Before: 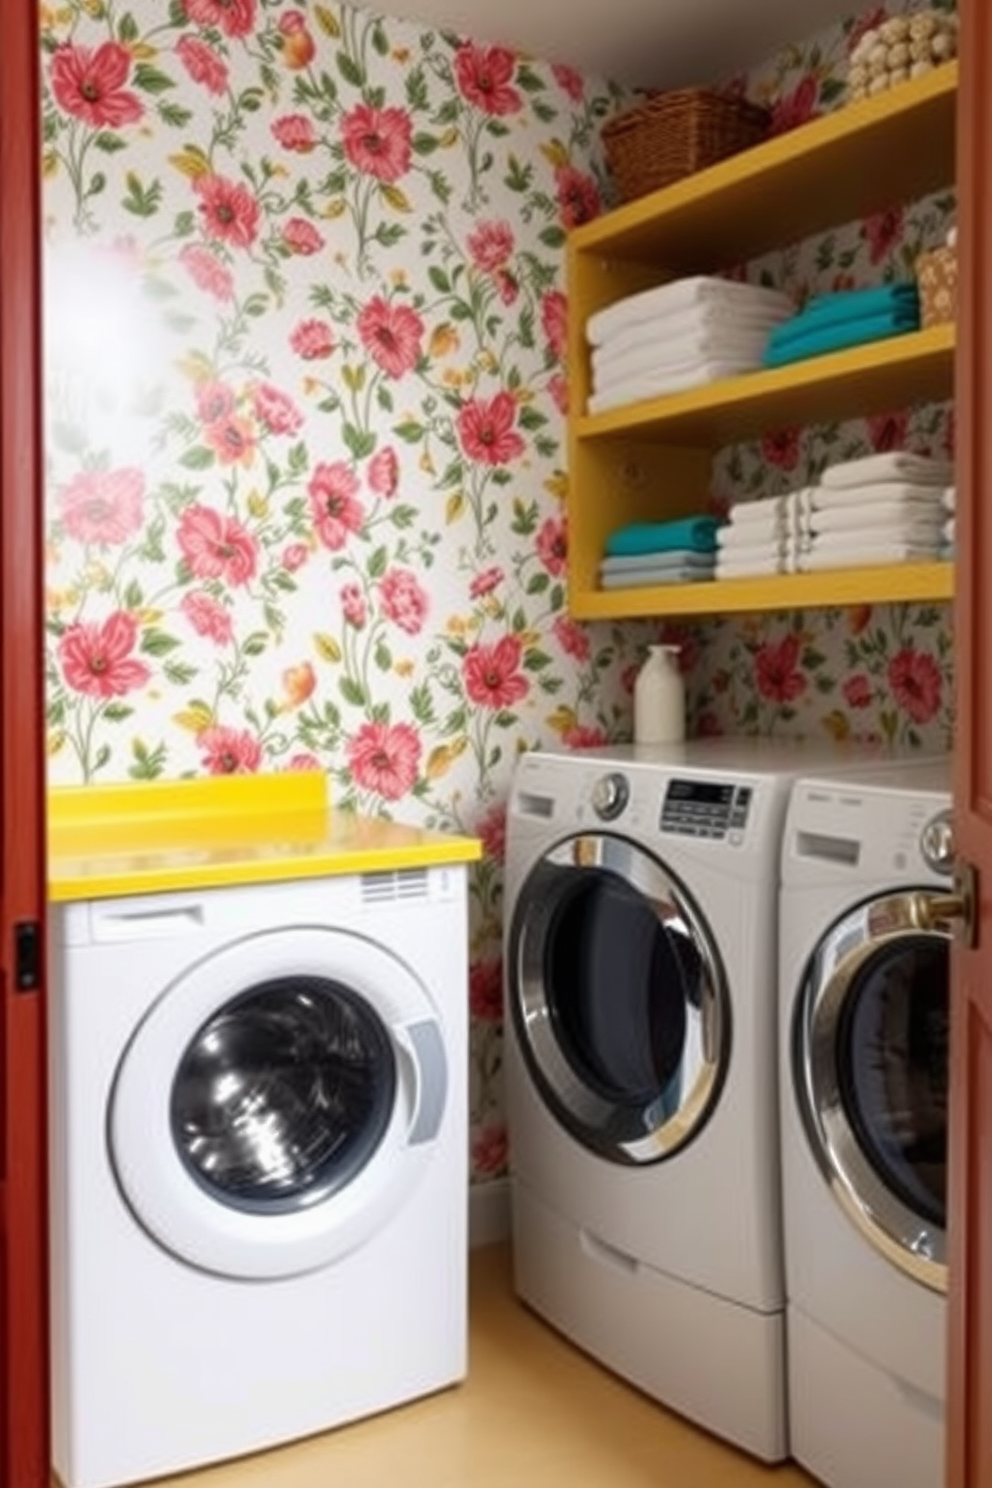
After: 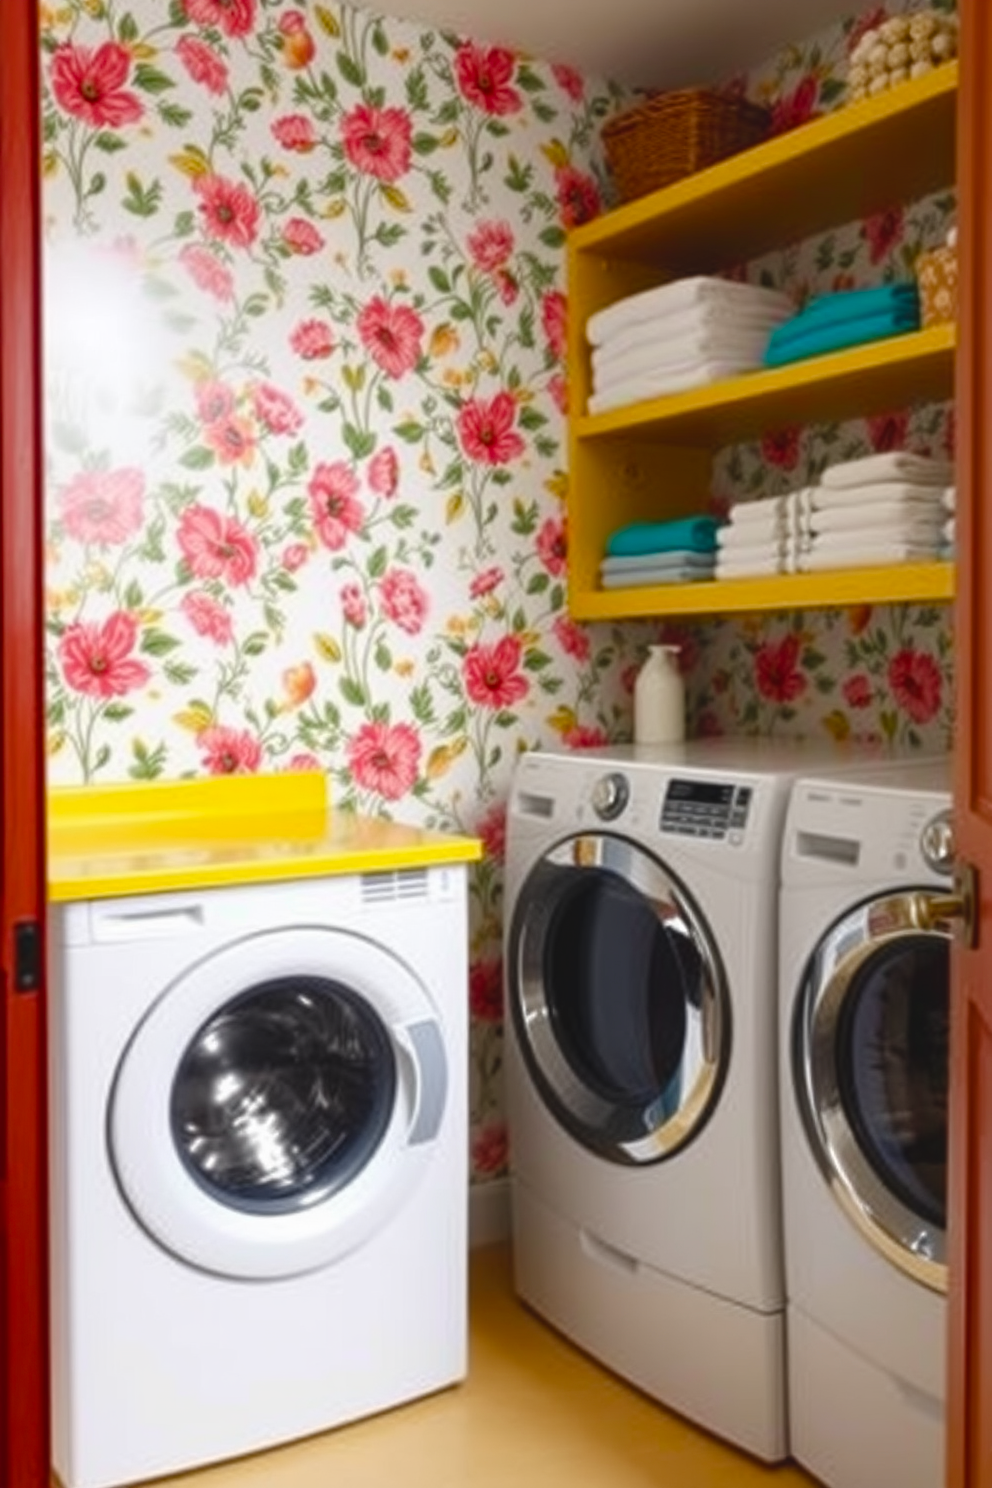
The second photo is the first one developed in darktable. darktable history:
color balance rgb: global offset › luminance 0.723%, perceptual saturation grading › global saturation 34.982%, perceptual saturation grading › highlights -25.786%, perceptual saturation grading › shadows 23.947%
